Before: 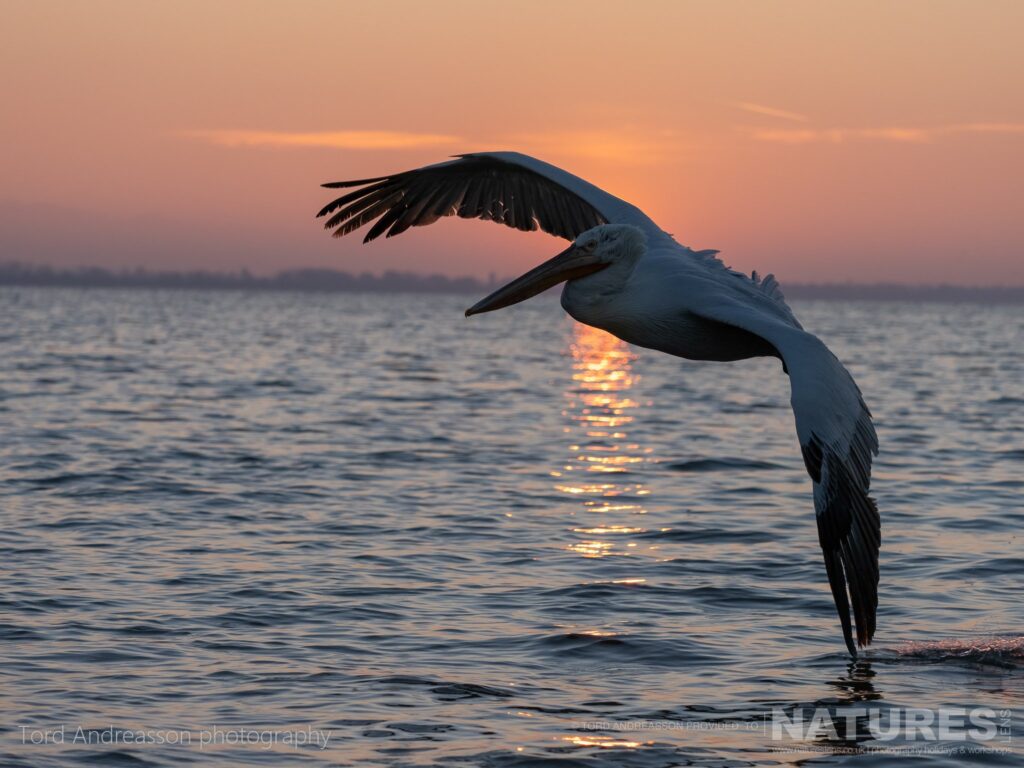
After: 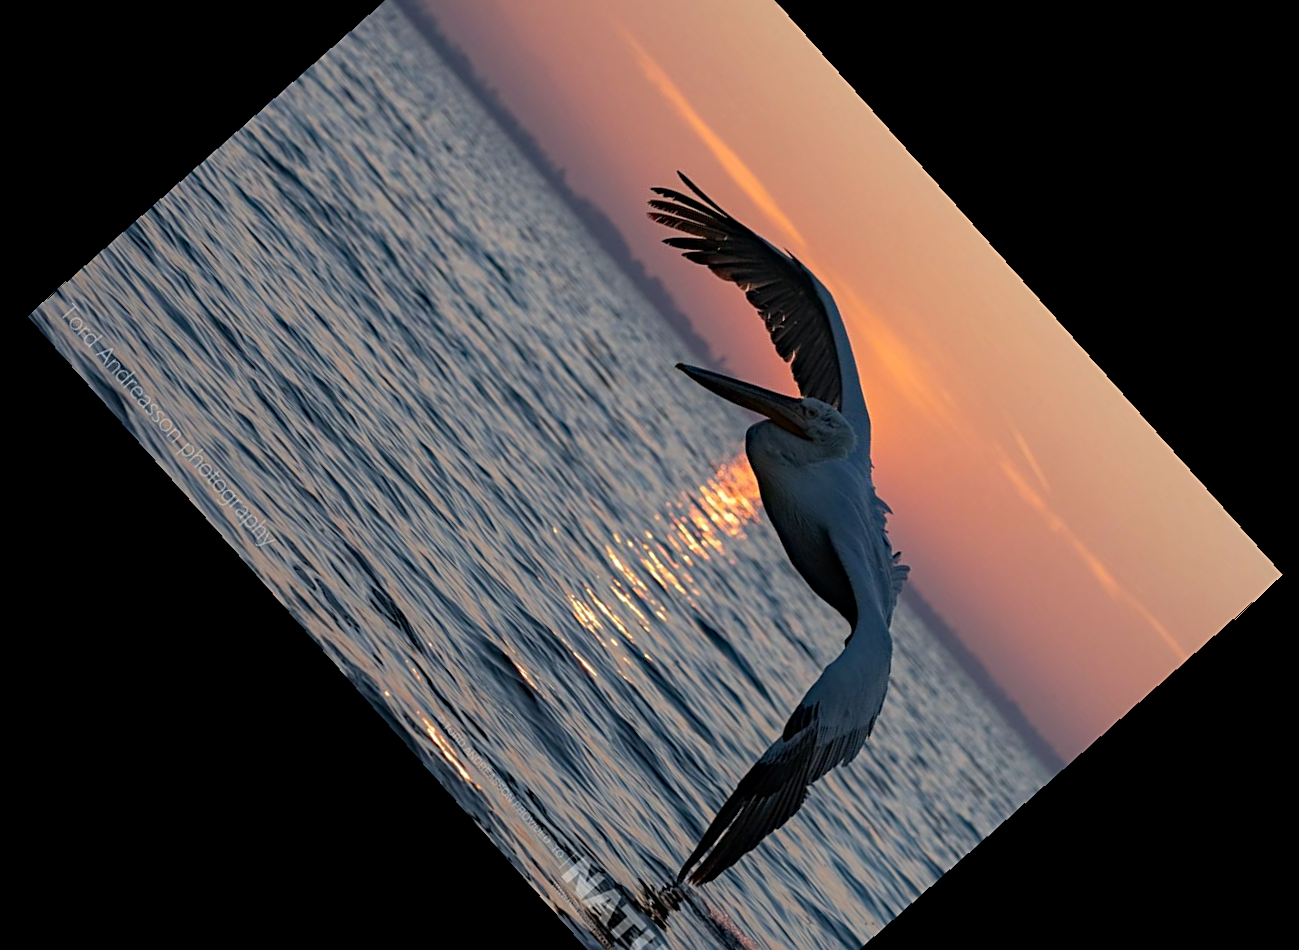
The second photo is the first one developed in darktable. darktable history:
crop and rotate: angle -46.26°, top 16.234%, right 0.912%, bottom 11.704%
rotate and perspective: rotation 2.27°, automatic cropping off
haze removal: on, module defaults
sharpen: on, module defaults
